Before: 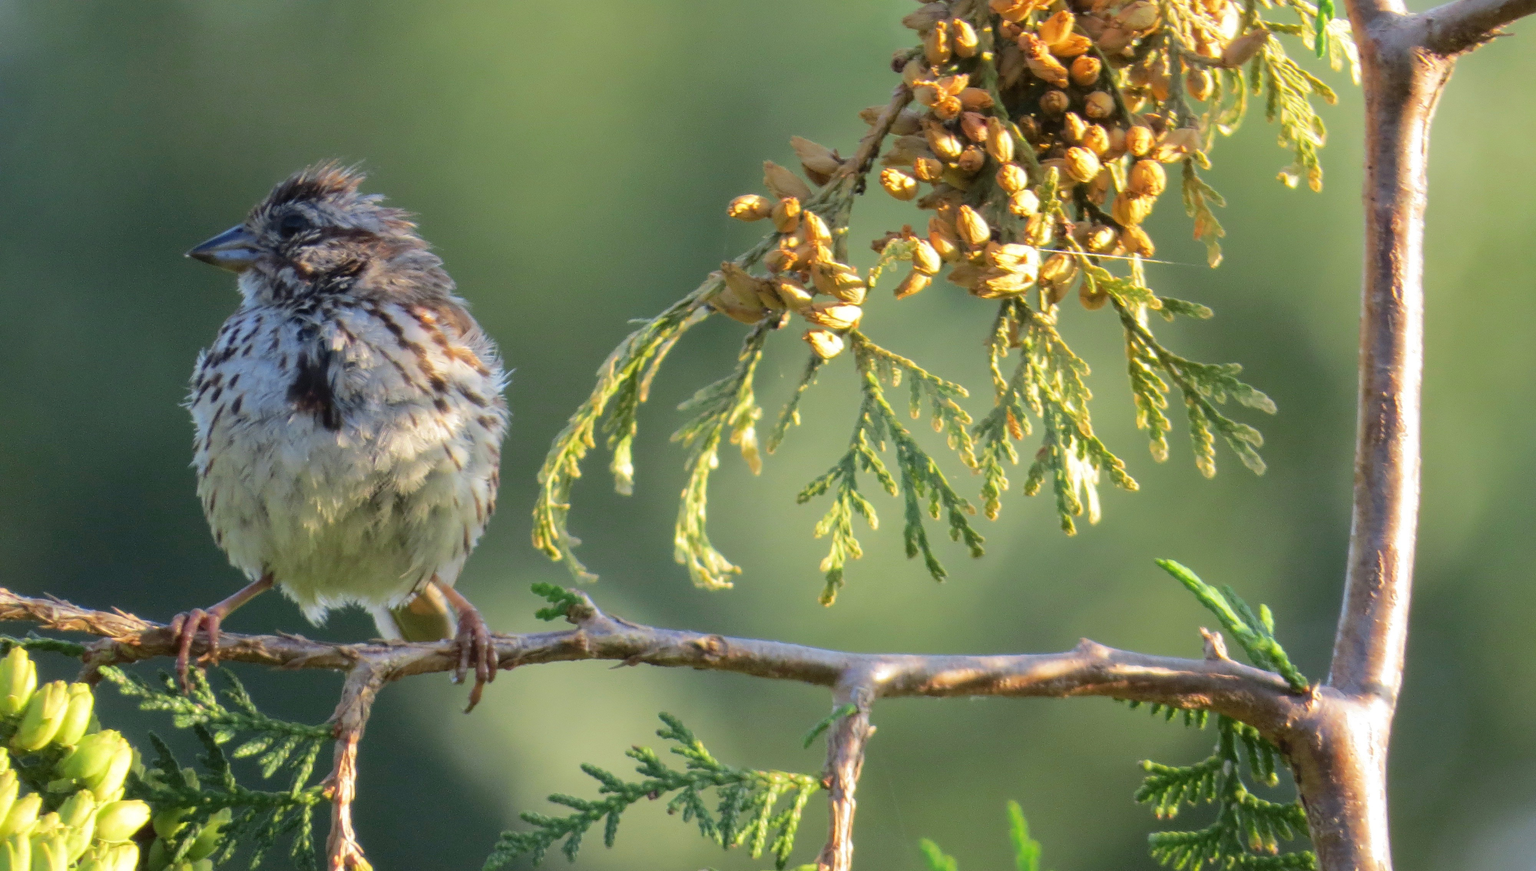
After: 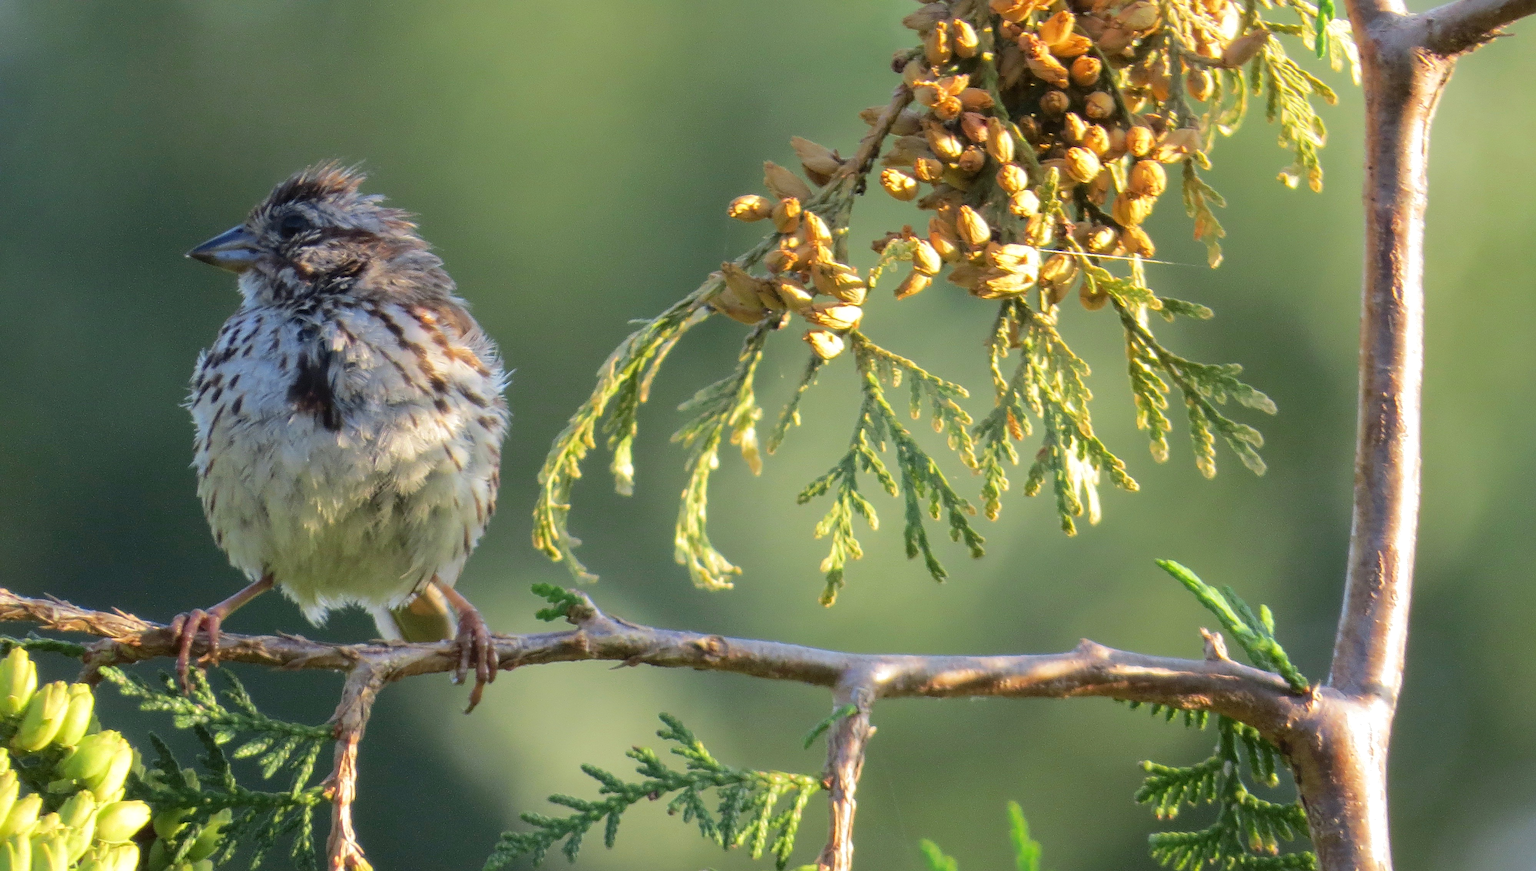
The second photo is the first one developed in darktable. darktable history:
exposure: exposure -0.151 EV, compensate highlight preservation false
sharpen: on, module defaults
levels: levels [0, 0.476, 0.951]
